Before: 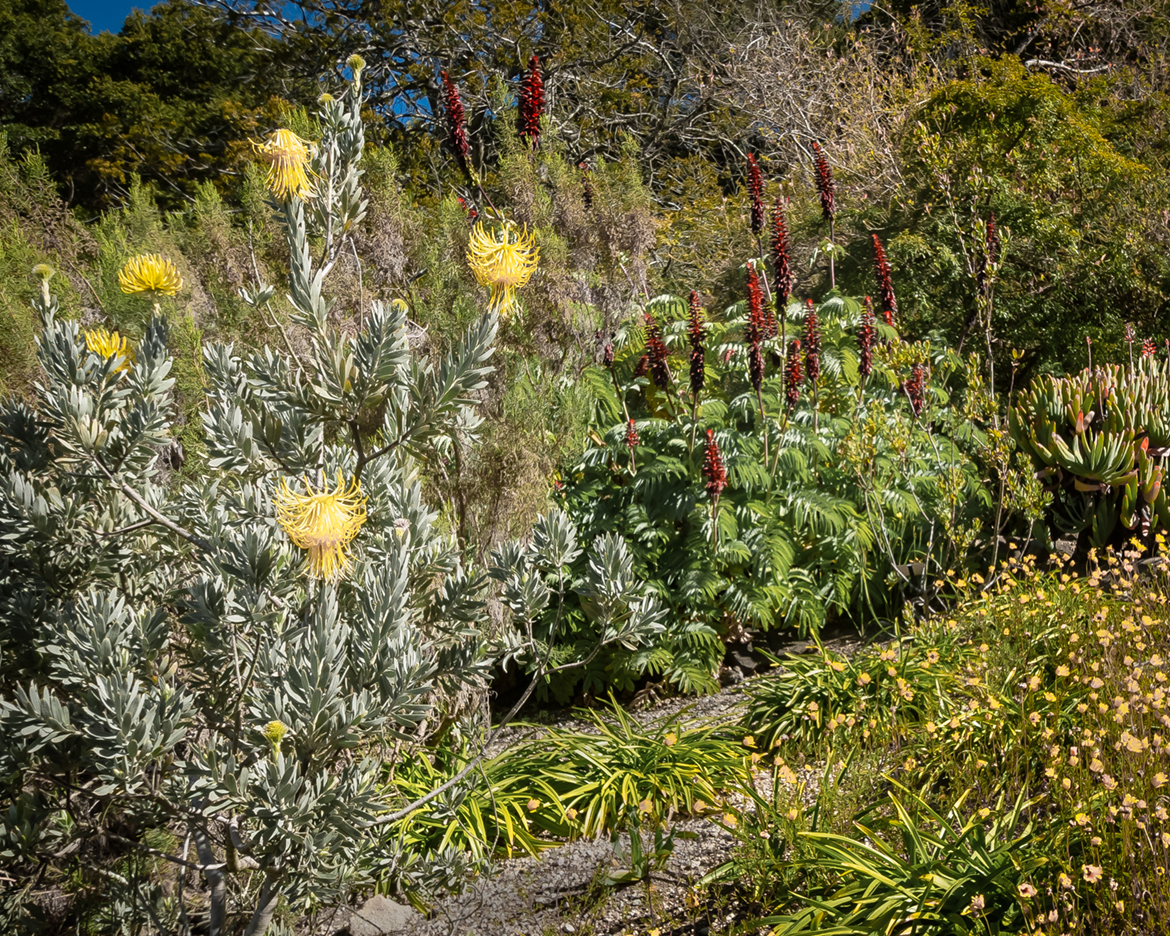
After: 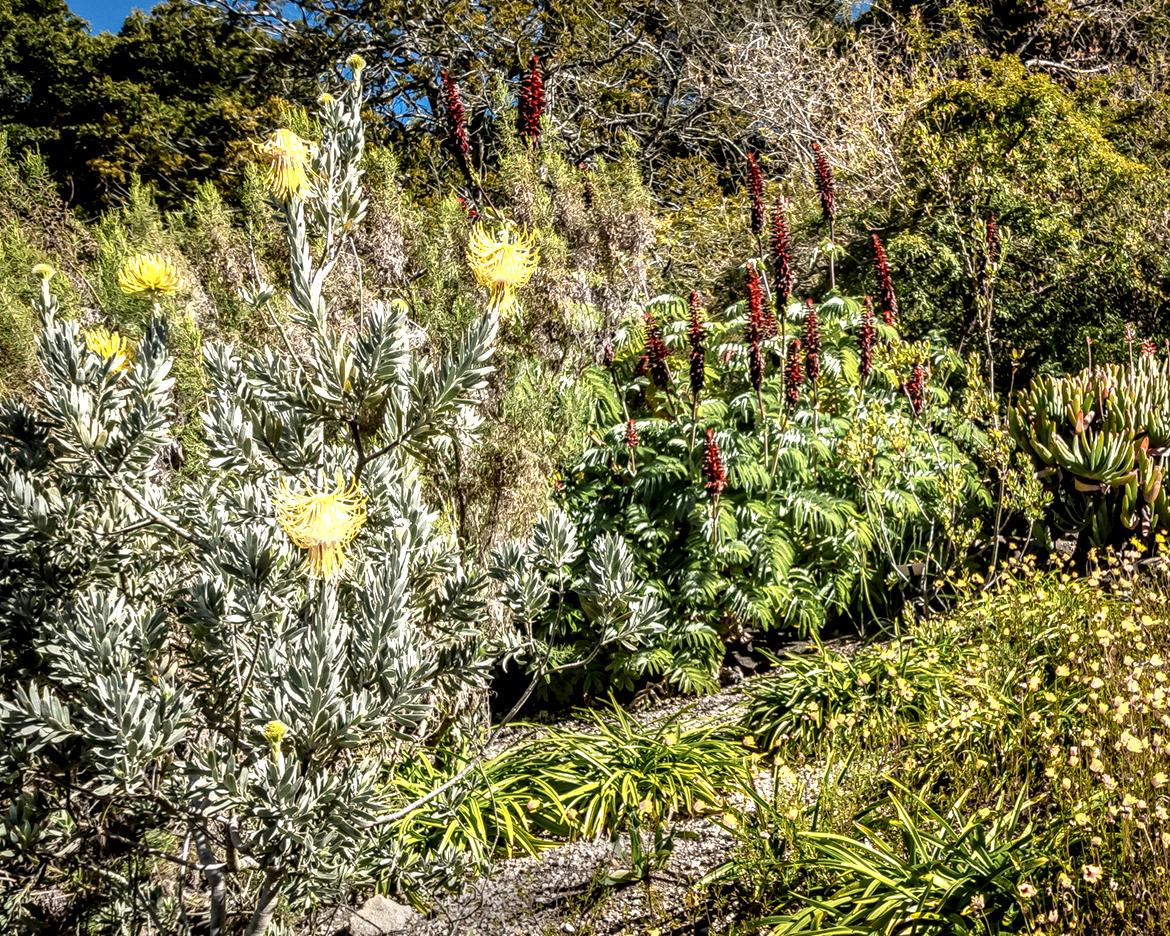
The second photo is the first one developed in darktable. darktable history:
exposure: black level correction 0.001, exposure 0.5 EV, compensate exposure bias true, compensate highlight preservation false
local contrast: highlights 19%, detail 186%
shadows and highlights: shadows 53, soften with gaussian
